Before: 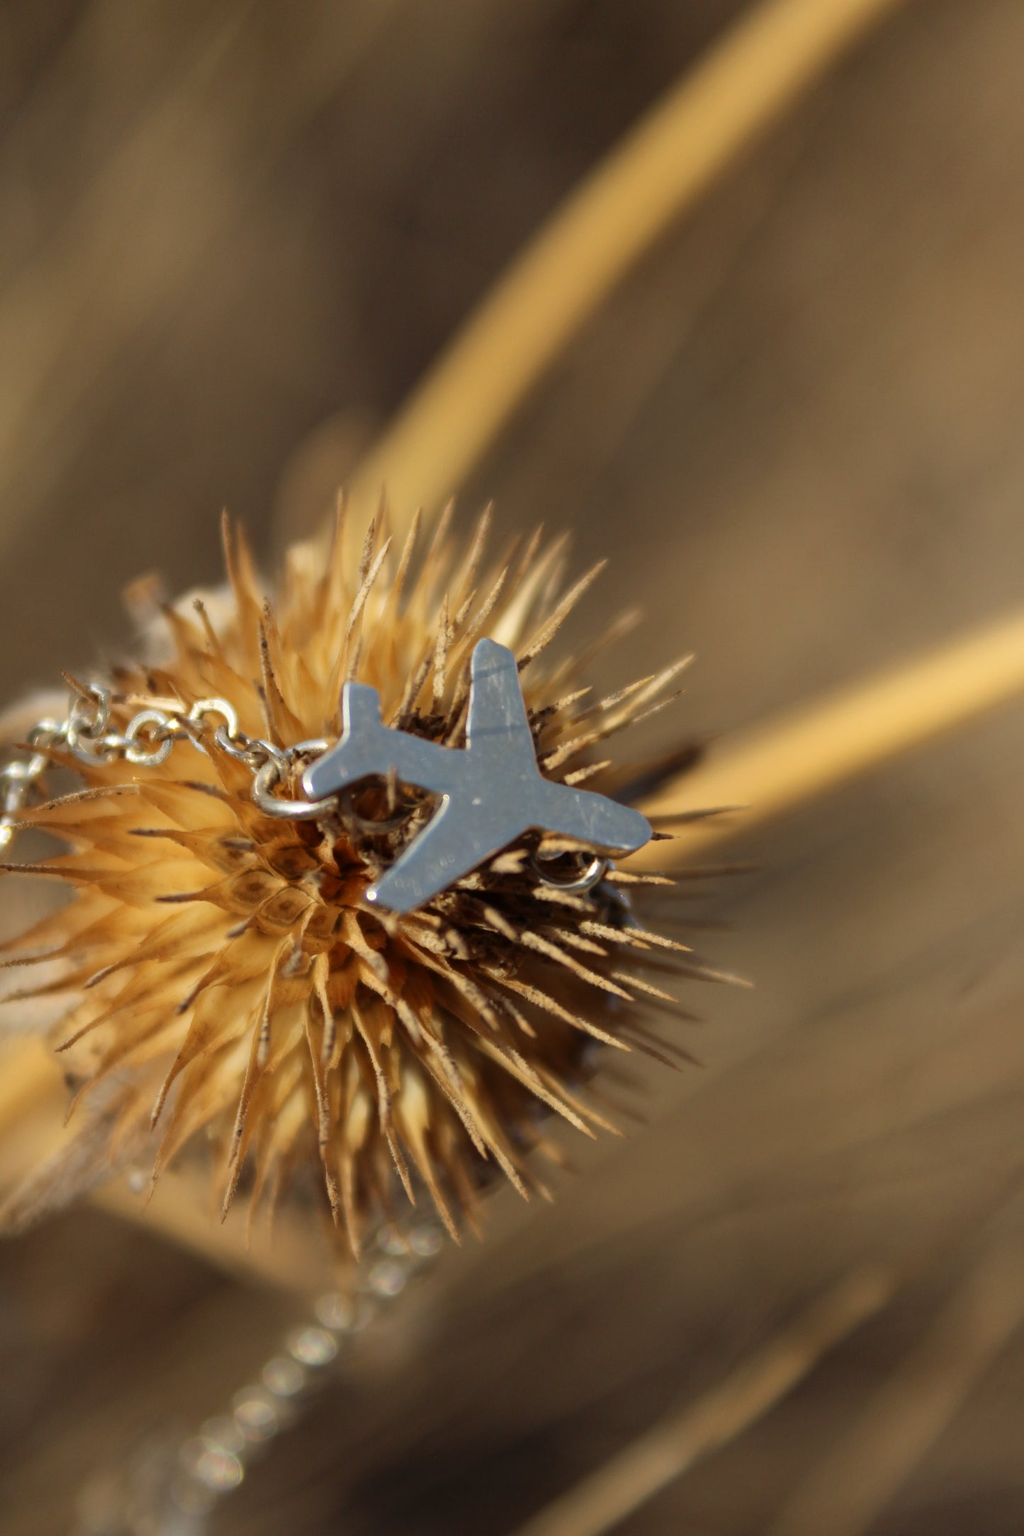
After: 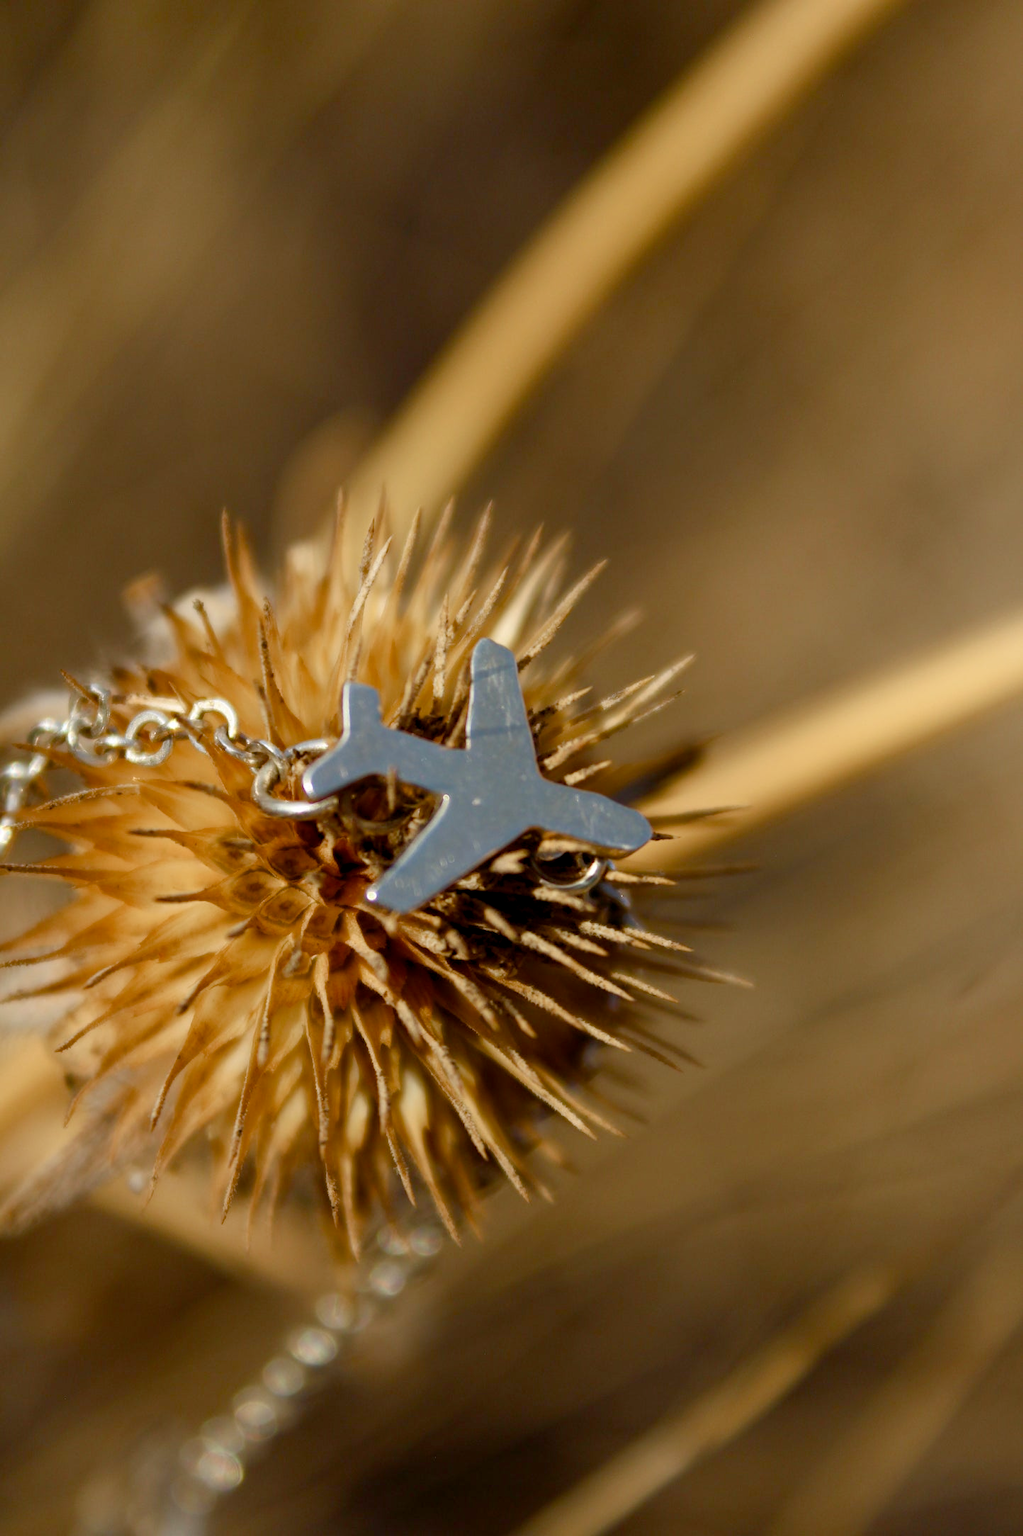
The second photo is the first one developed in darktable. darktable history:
color balance rgb: global offset › luminance -0.488%, linear chroma grading › shadows 19.931%, linear chroma grading › highlights 3.879%, linear chroma grading › mid-tones 10.361%, perceptual saturation grading › global saturation 0.559%, perceptual saturation grading › highlights -25.212%, perceptual saturation grading › shadows 29.521%
